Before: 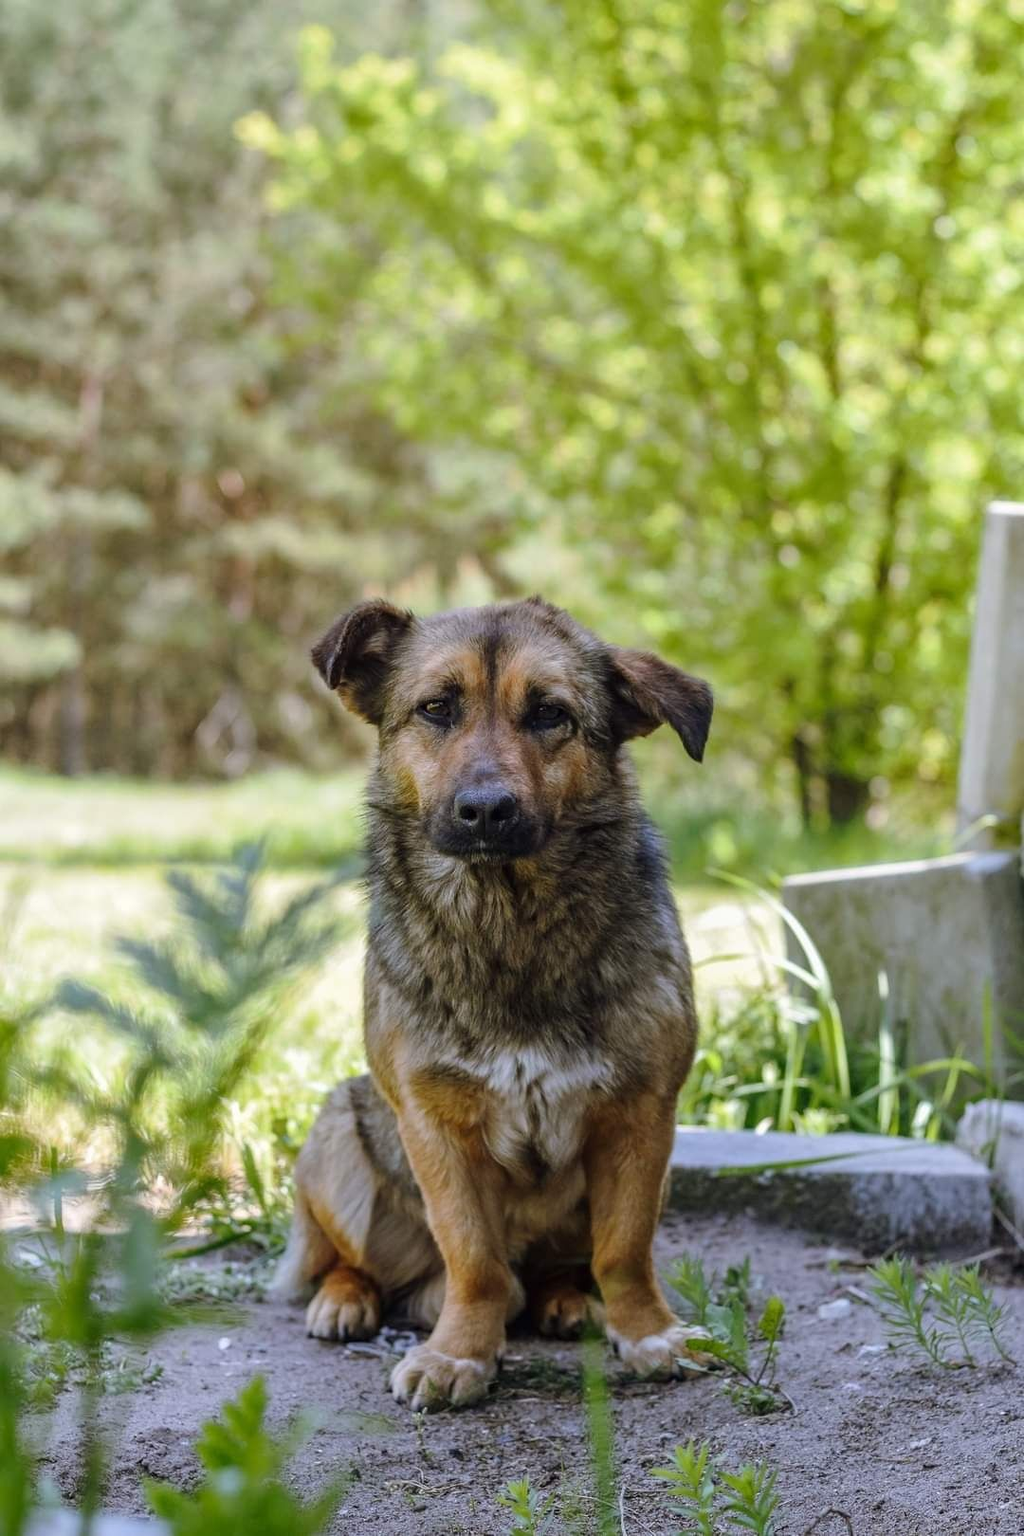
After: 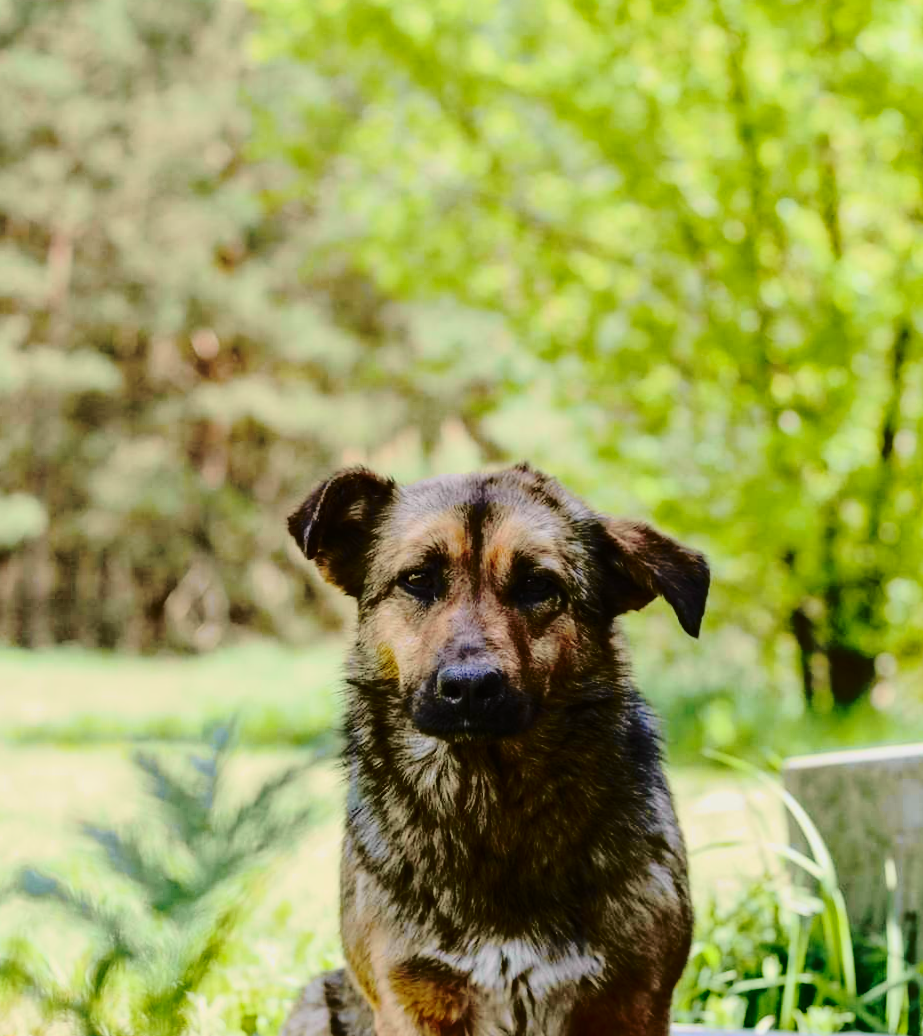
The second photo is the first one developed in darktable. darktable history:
crop: left 3.015%, top 8.969%, right 9.647%, bottom 26.457%
base curve: curves: ch0 [(0, 0) (0.073, 0.04) (0.157, 0.139) (0.492, 0.492) (0.758, 0.758) (1, 1)], preserve colors none
rotate and perspective: rotation 0.226°, lens shift (vertical) -0.042, crop left 0.023, crop right 0.982, crop top 0.006, crop bottom 0.994
tone curve: curves: ch0 [(0, 0.006) (0.184, 0.117) (0.405, 0.46) (0.456, 0.528) (0.634, 0.728) (0.877, 0.89) (0.984, 0.935)]; ch1 [(0, 0) (0.443, 0.43) (0.492, 0.489) (0.566, 0.579) (0.595, 0.625) (0.608, 0.667) (0.65, 0.729) (1, 1)]; ch2 [(0, 0) (0.33, 0.301) (0.421, 0.443) (0.447, 0.489) (0.495, 0.505) (0.537, 0.583) (0.586, 0.591) (0.663, 0.686) (1, 1)], color space Lab, independent channels, preserve colors none
